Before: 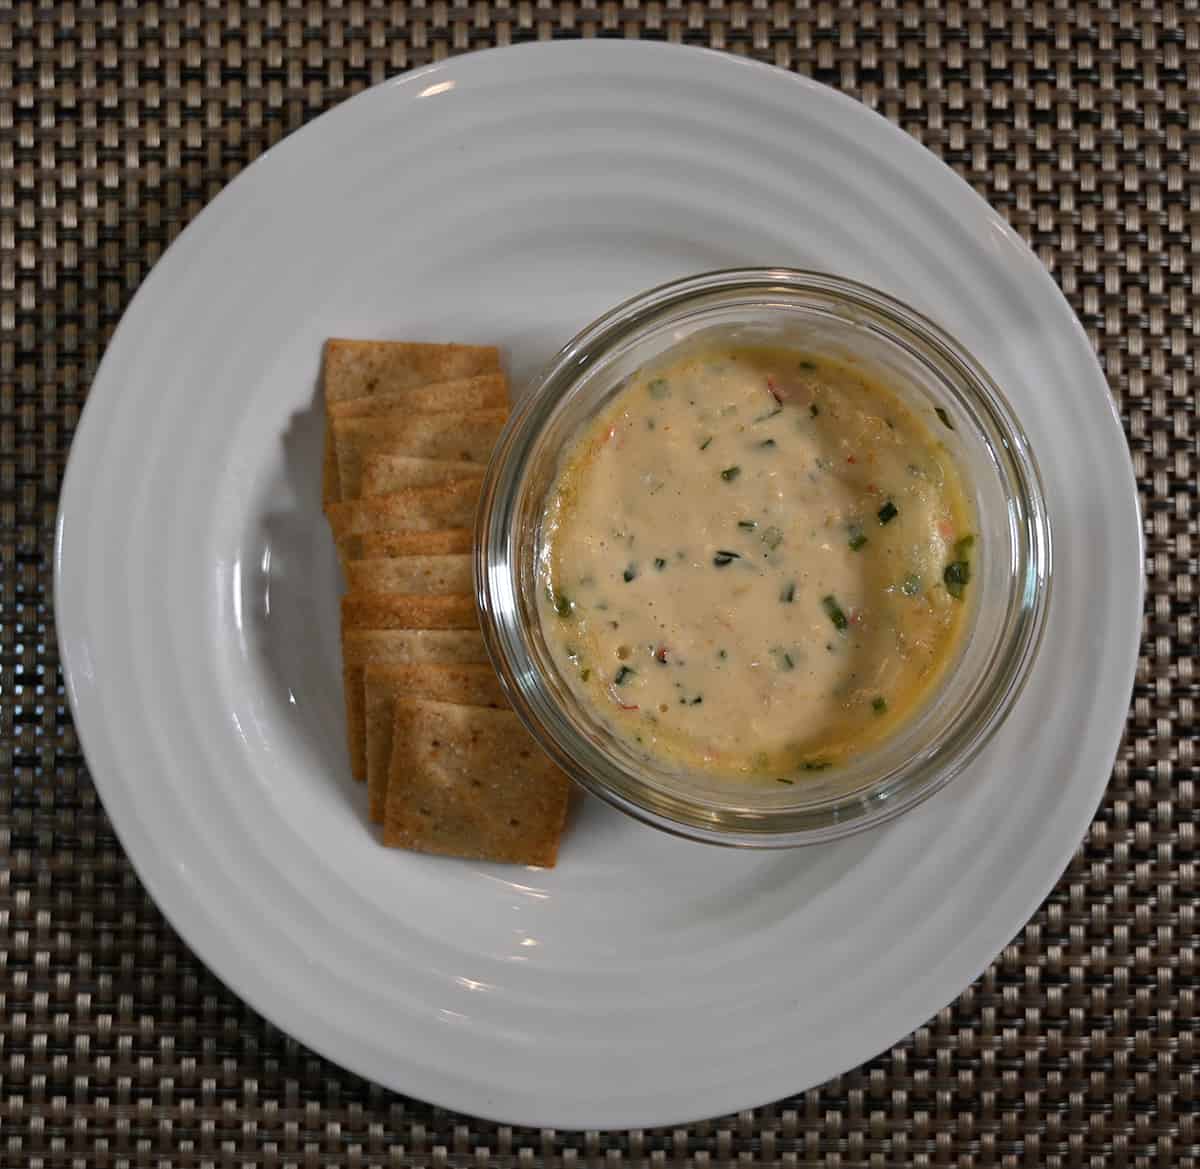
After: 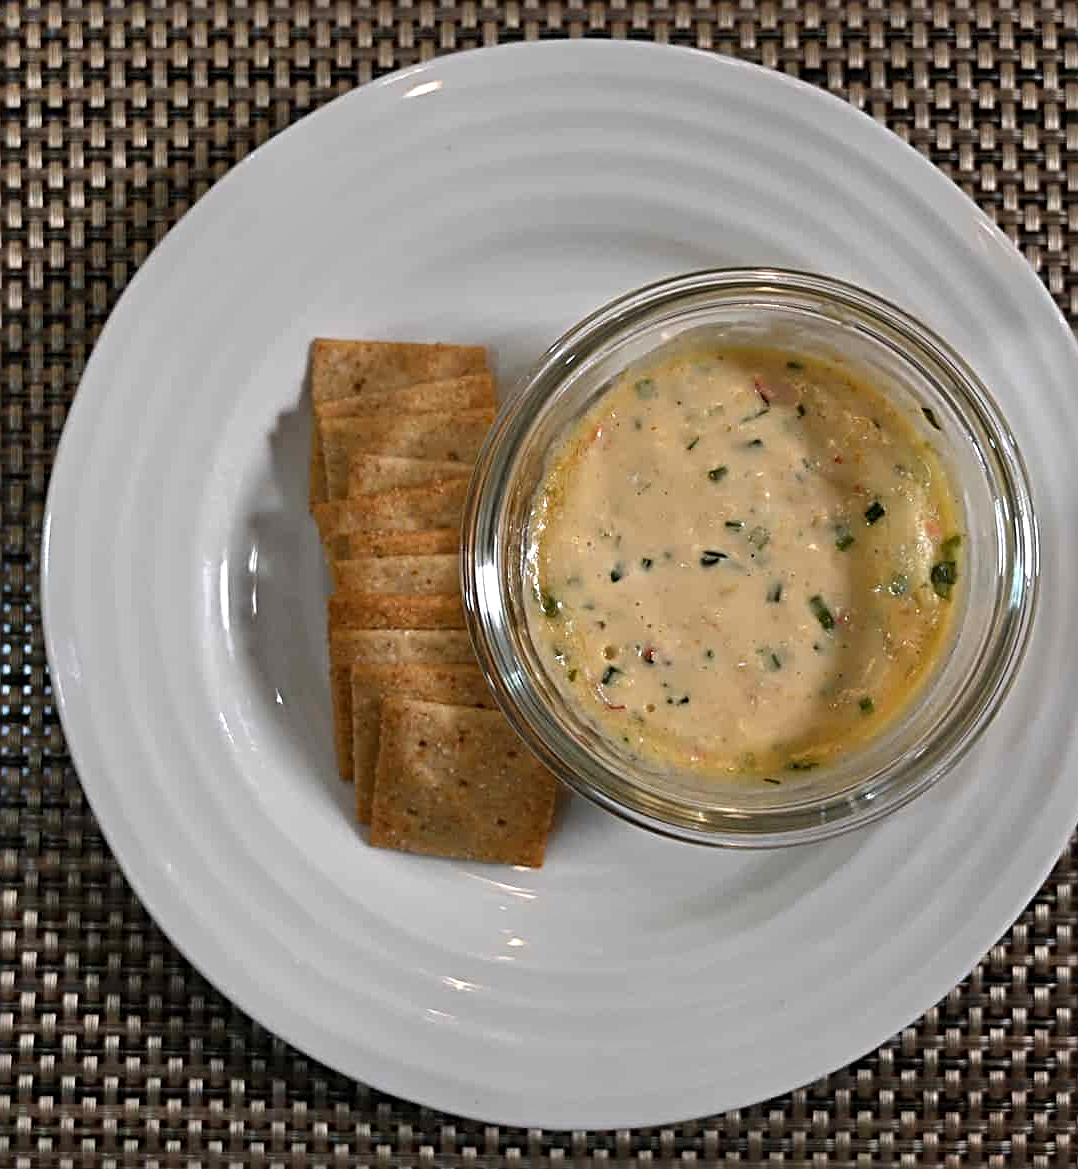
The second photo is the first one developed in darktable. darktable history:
exposure: exposure 0.4 EV, compensate highlight preservation false
crop and rotate: left 1.119%, right 9.001%
sharpen: radius 3.953
shadows and highlights: shadows 48.6, highlights -40.51, soften with gaussian
